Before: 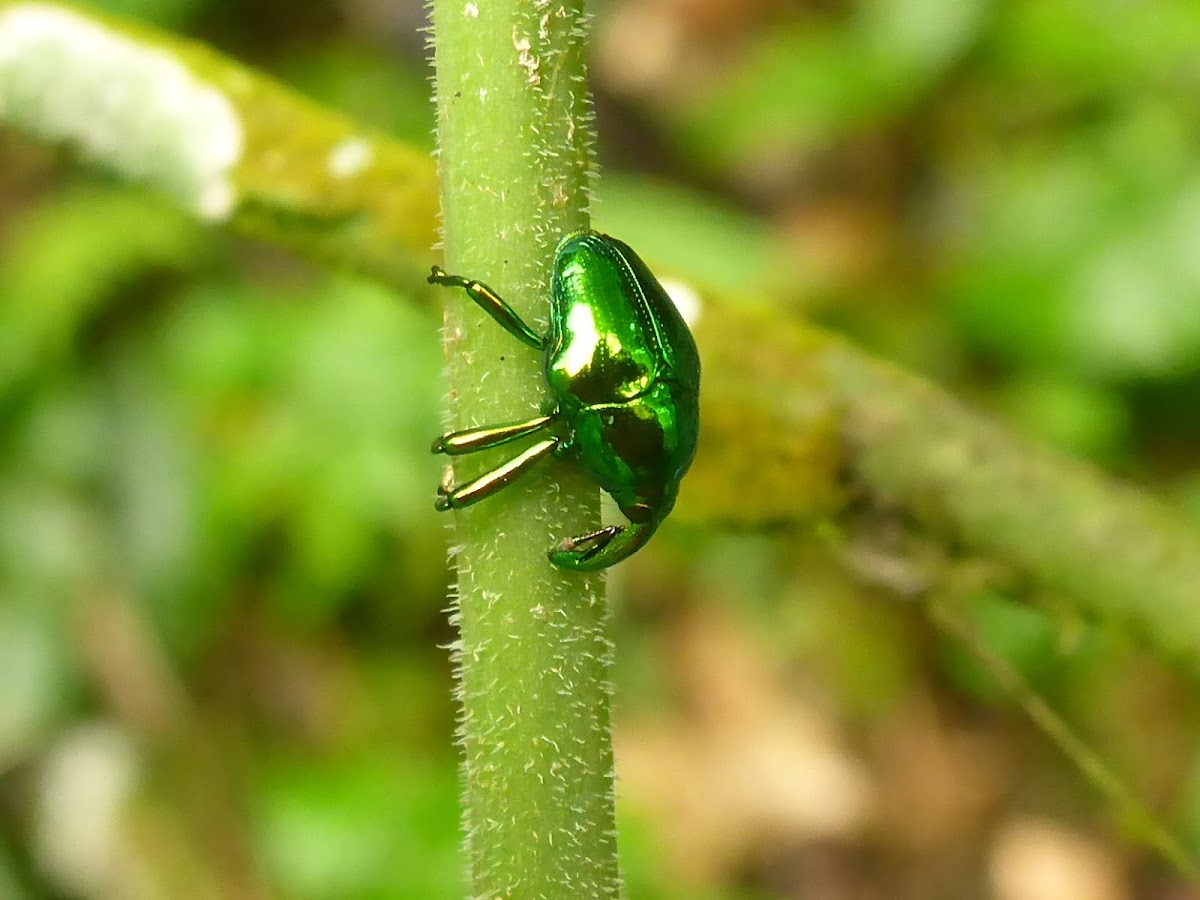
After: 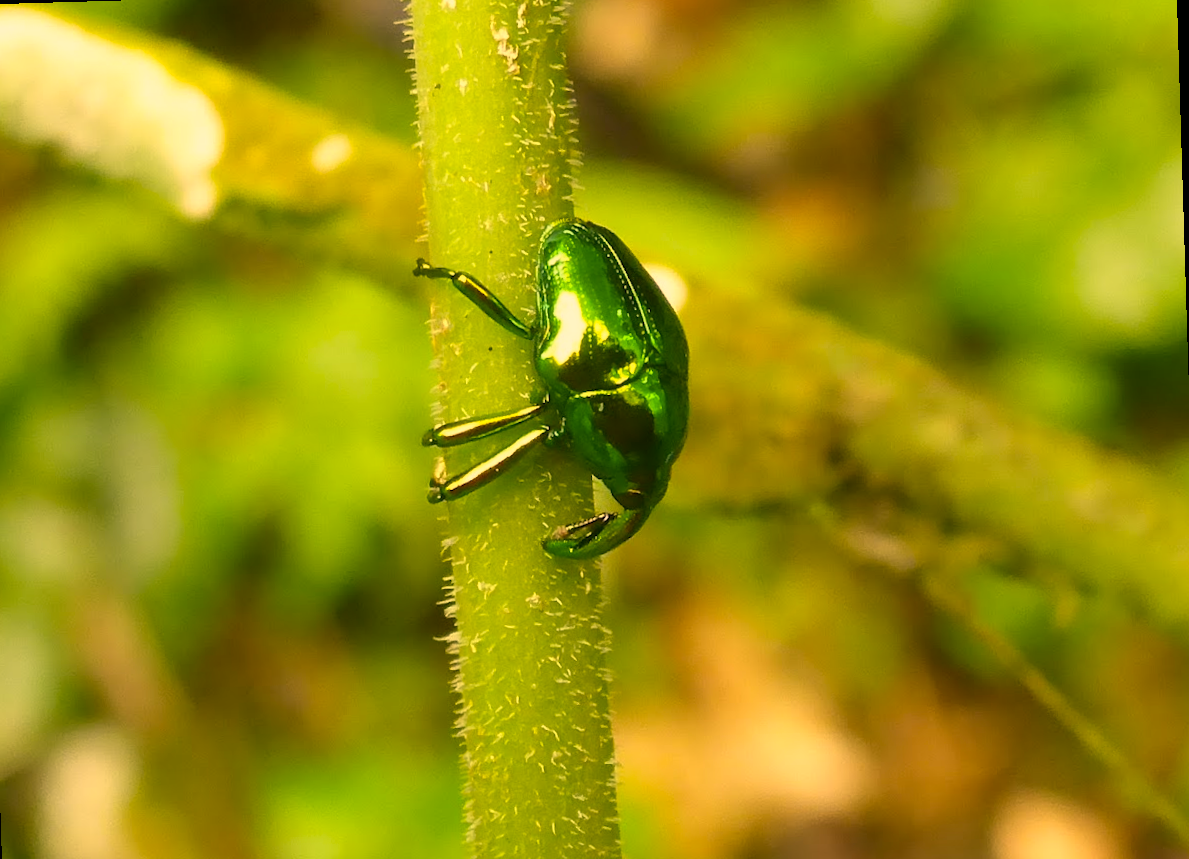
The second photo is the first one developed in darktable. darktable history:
rotate and perspective: rotation -1.77°, lens shift (horizontal) 0.004, automatic cropping off
crop: left 1.964%, top 3.251%, right 1.122%, bottom 4.933%
color correction: highlights a* 15, highlights b* 31.55
